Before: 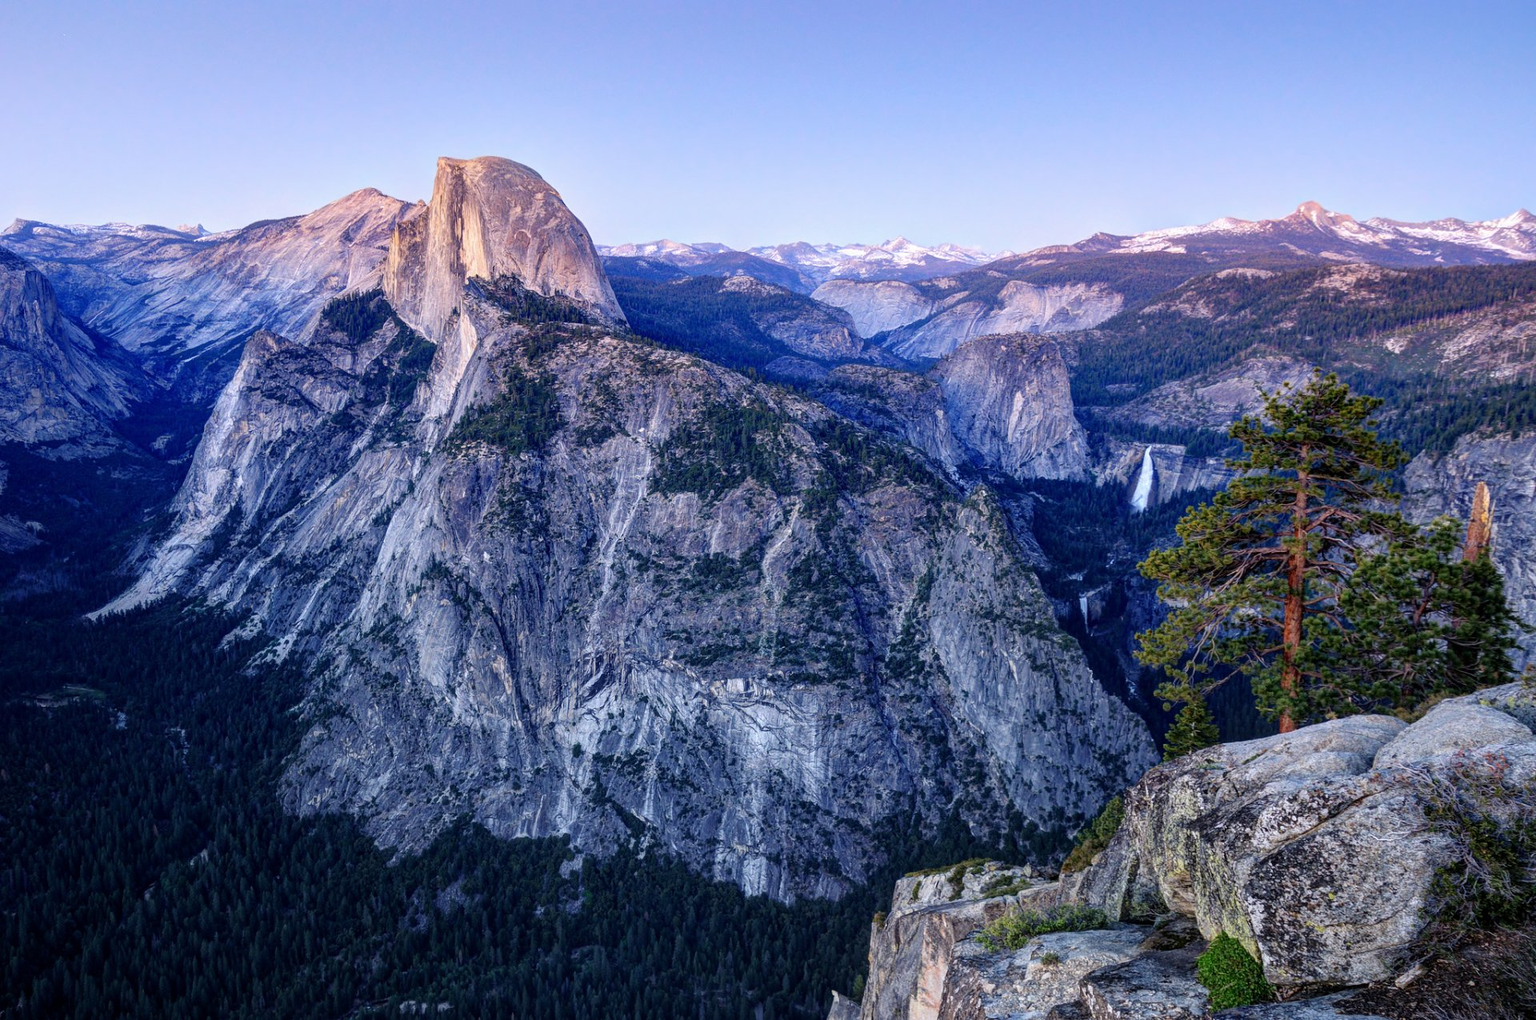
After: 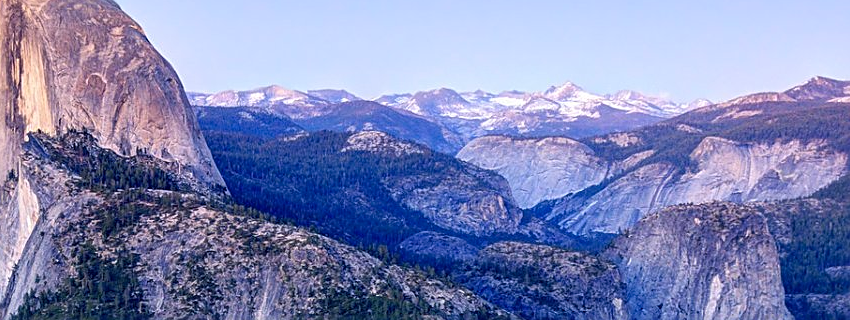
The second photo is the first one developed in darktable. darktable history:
crop: left 29.061%, top 16.787%, right 26.66%, bottom 58.048%
color balance rgb: perceptual saturation grading › global saturation 0.114%, global vibrance 20%
sharpen: on, module defaults
